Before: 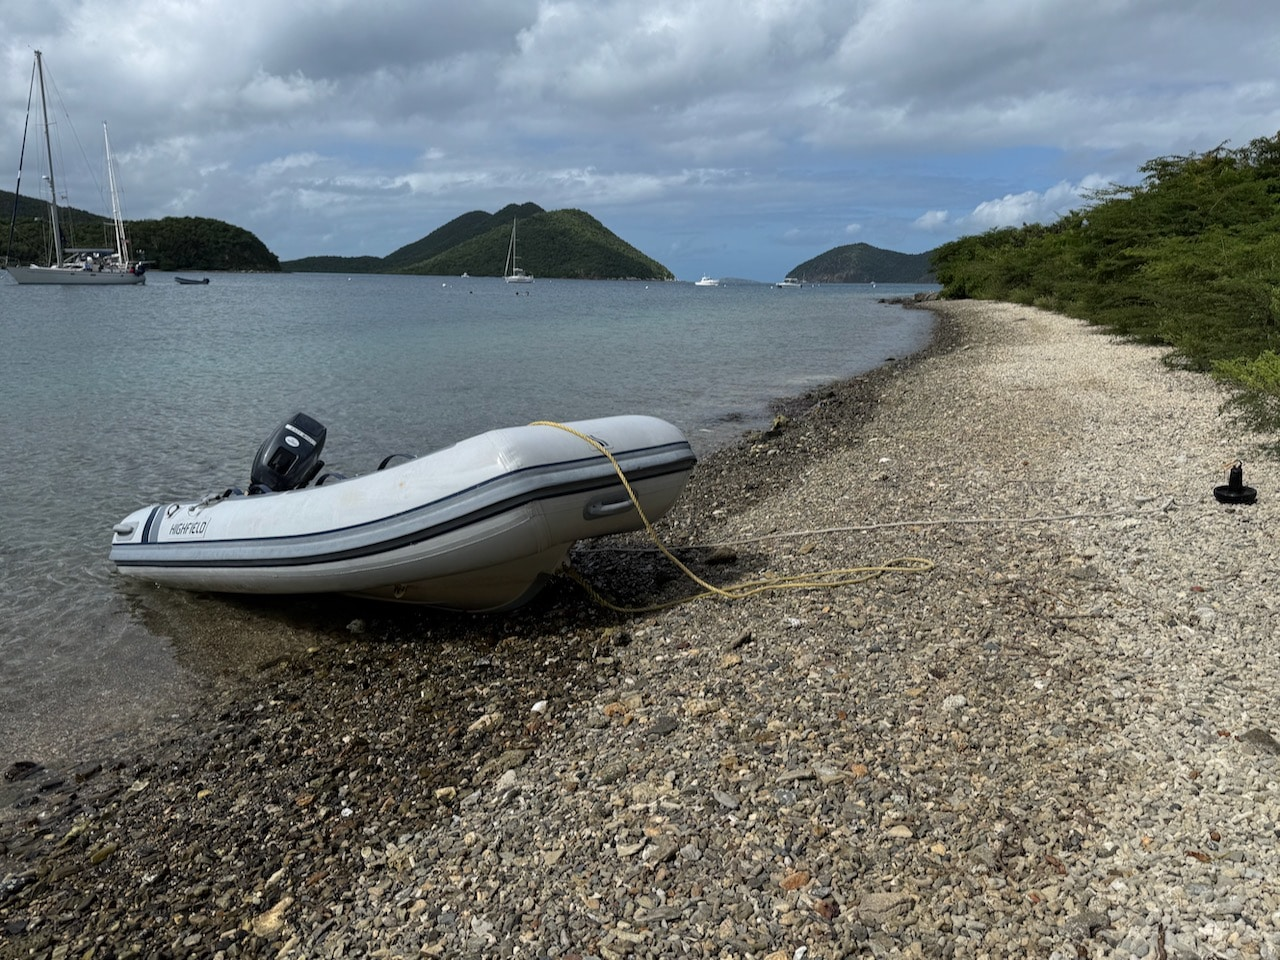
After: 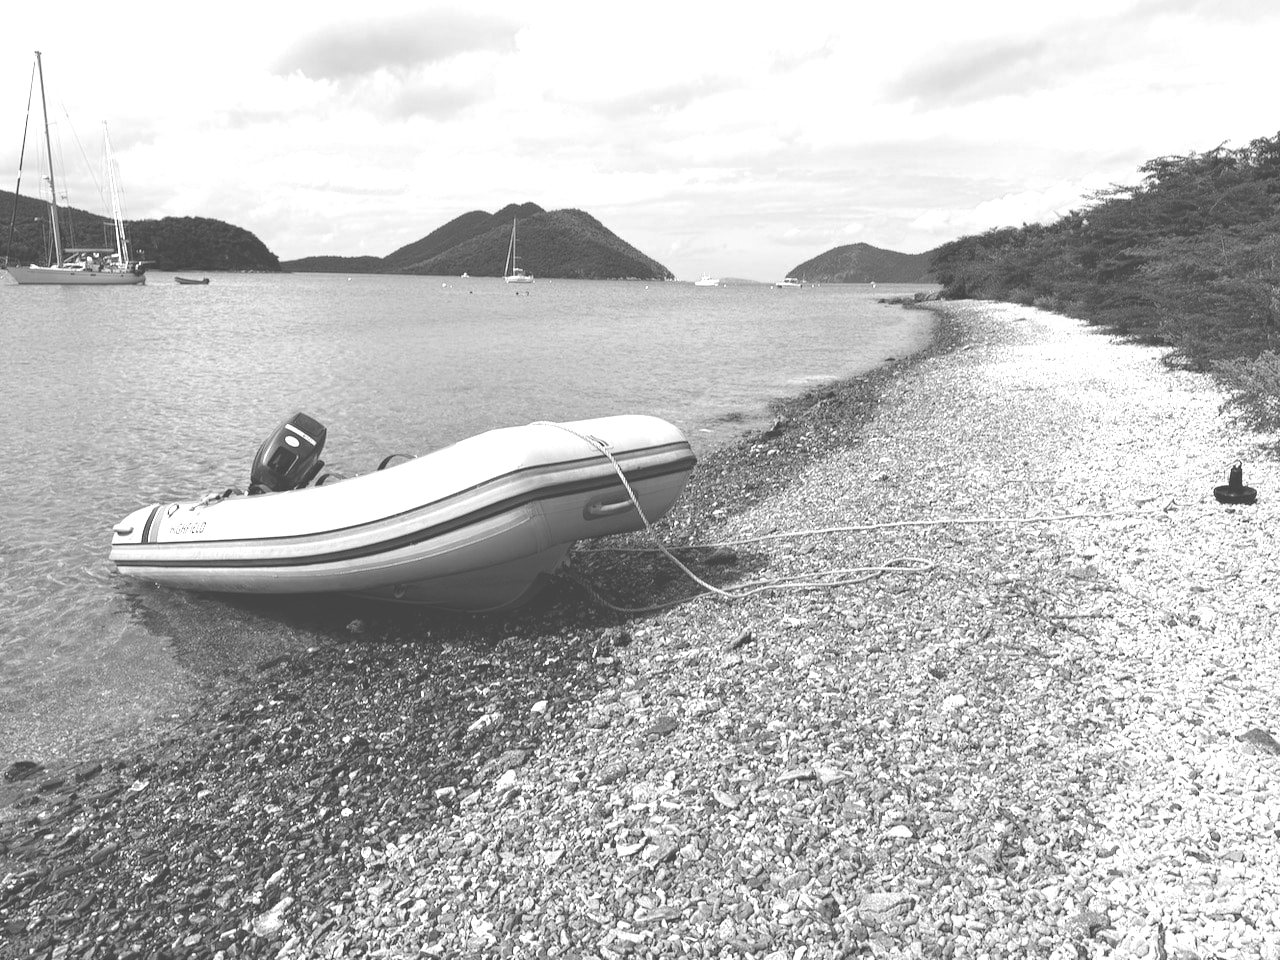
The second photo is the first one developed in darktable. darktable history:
exposure: black level correction -0.024, exposure 1.393 EV, compensate highlight preservation false
color calibration: output gray [0.25, 0.35, 0.4, 0], illuminant as shot in camera, x 0.358, y 0.373, temperature 4628.91 K
